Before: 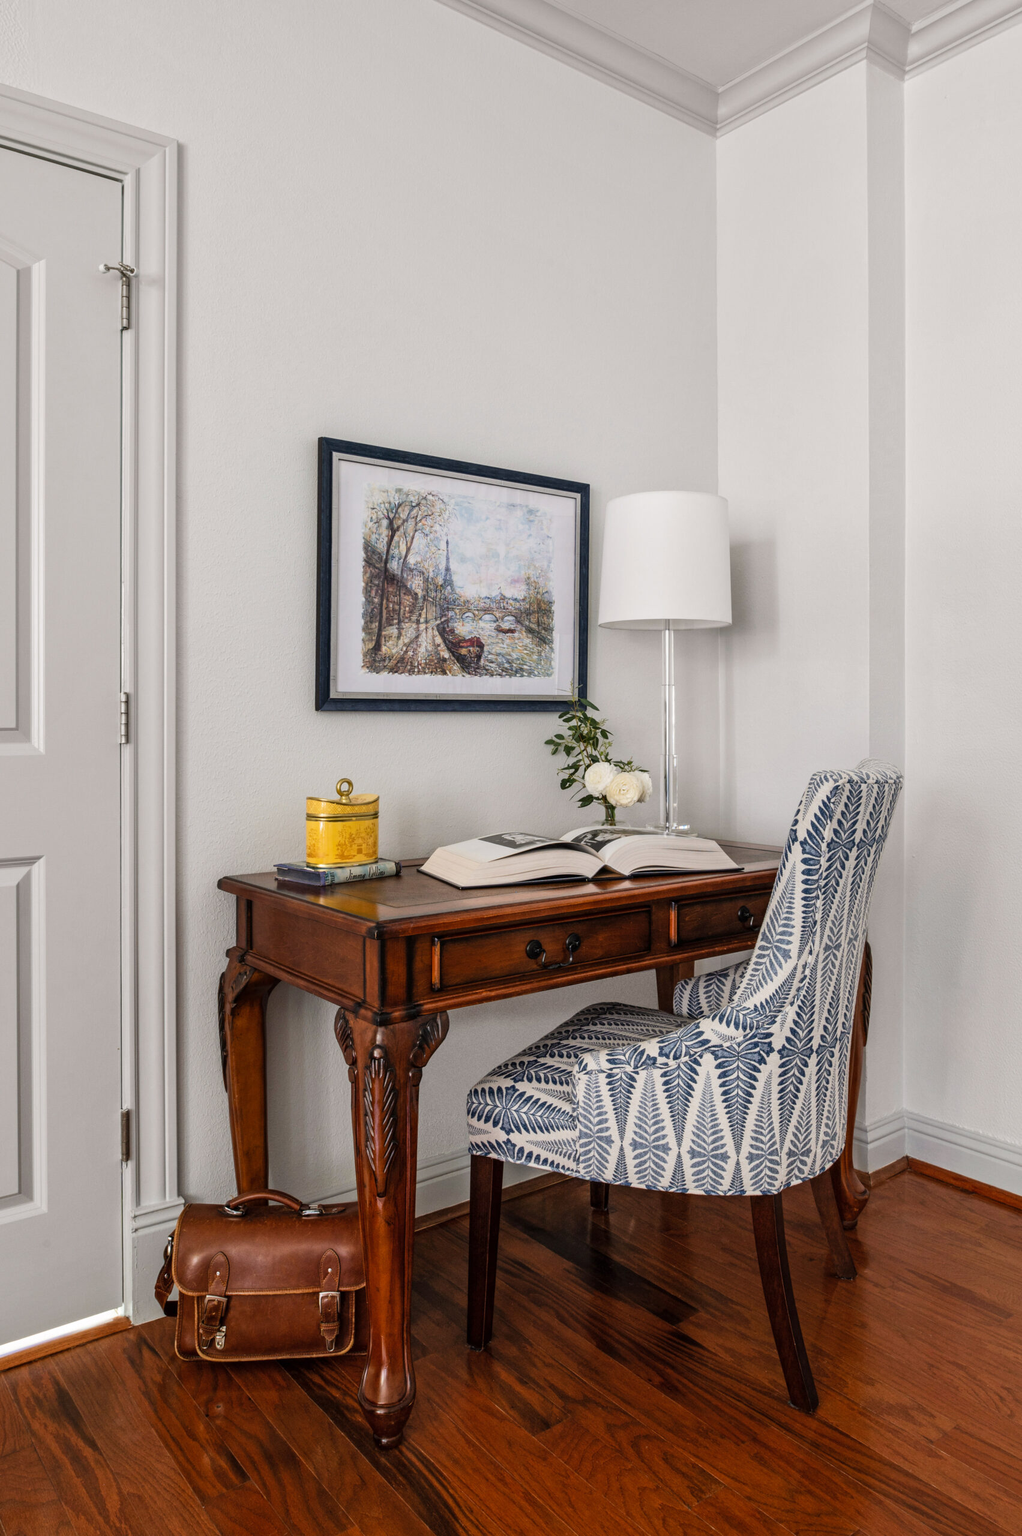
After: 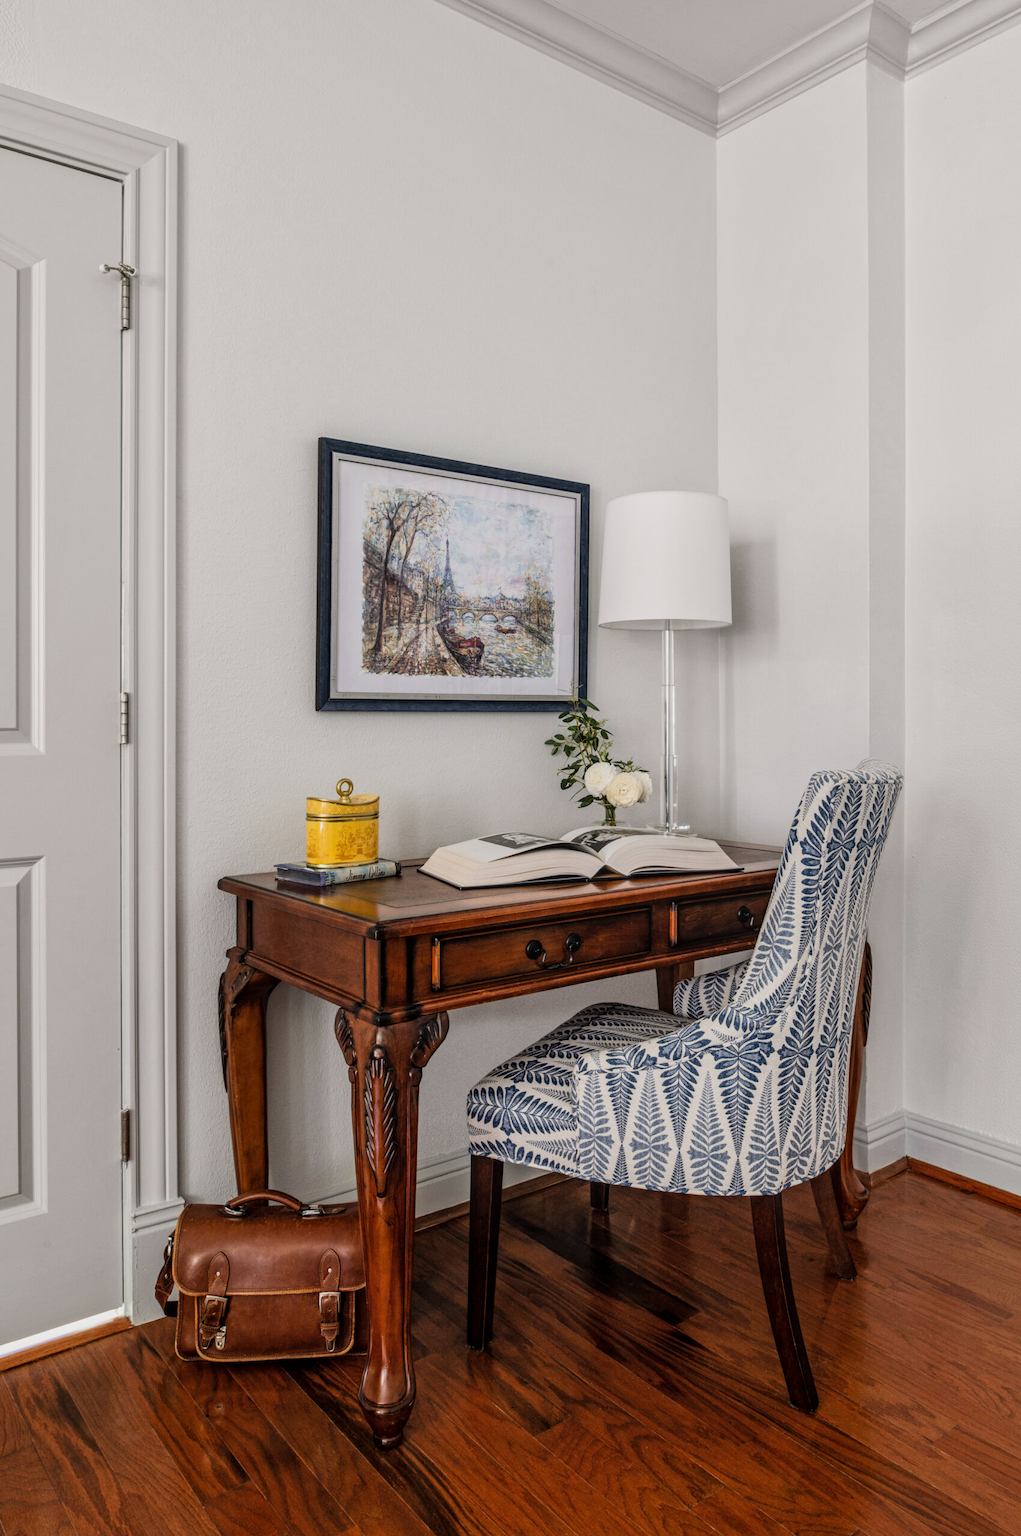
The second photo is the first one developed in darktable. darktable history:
local contrast: detail 115%
filmic rgb: black relative exposure -11.35 EV, white relative exposure 3.22 EV, hardness 6.76, color science v6 (2022)
